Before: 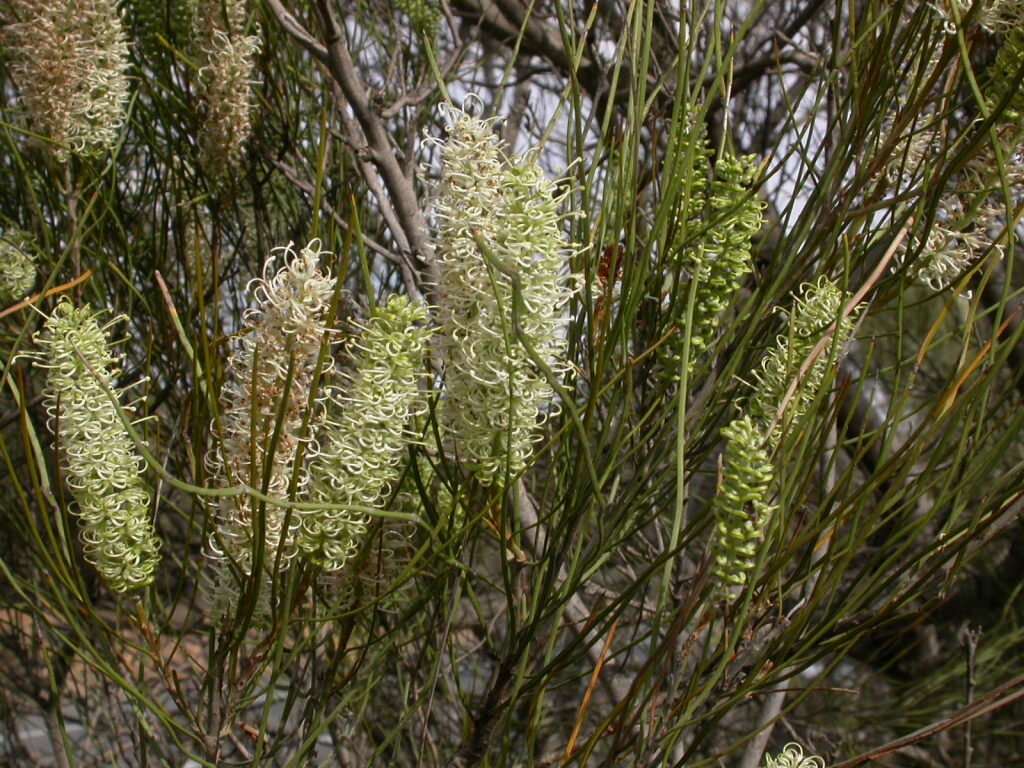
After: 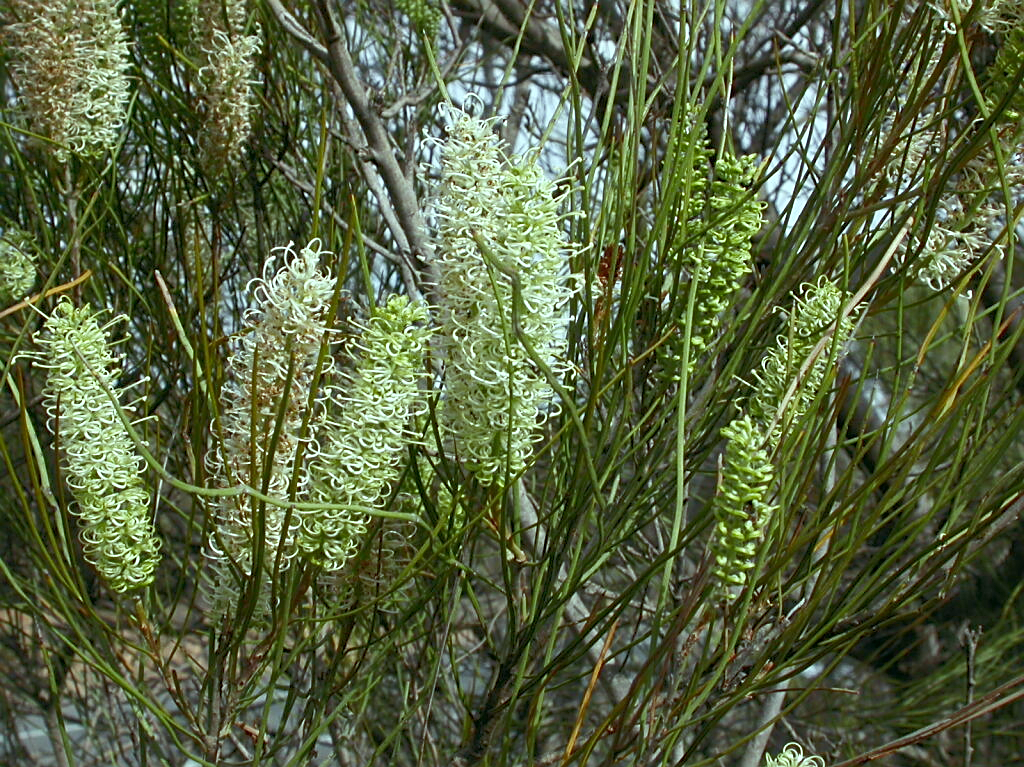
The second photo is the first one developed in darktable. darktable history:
color balance: mode lift, gamma, gain (sRGB), lift [0.997, 0.979, 1.021, 1.011], gamma [1, 1.084, 0.916, 0.998], gain [1, 0.87, 1.13, 1.101], contrast 4.55%, contrast fulcrum 38.24%, output saturation 104.09%
tone curve: curves: ch0 [(0, 0) (0.004, 0.002) (0.02, 0.013) (0.218, 0.218) (0.664, 0.718) (0.832, 0.873) (1, 1)], preserve colors none
sharpen: on, module defaults
rgb curve: curves: ch0 [(0, 0) (0.093, 0.159) (0.241, 0.265) (0.414, 0.42) (1, 1)], compensate middle gray true, preserve colors basic power
crop: bottom 0.071%
